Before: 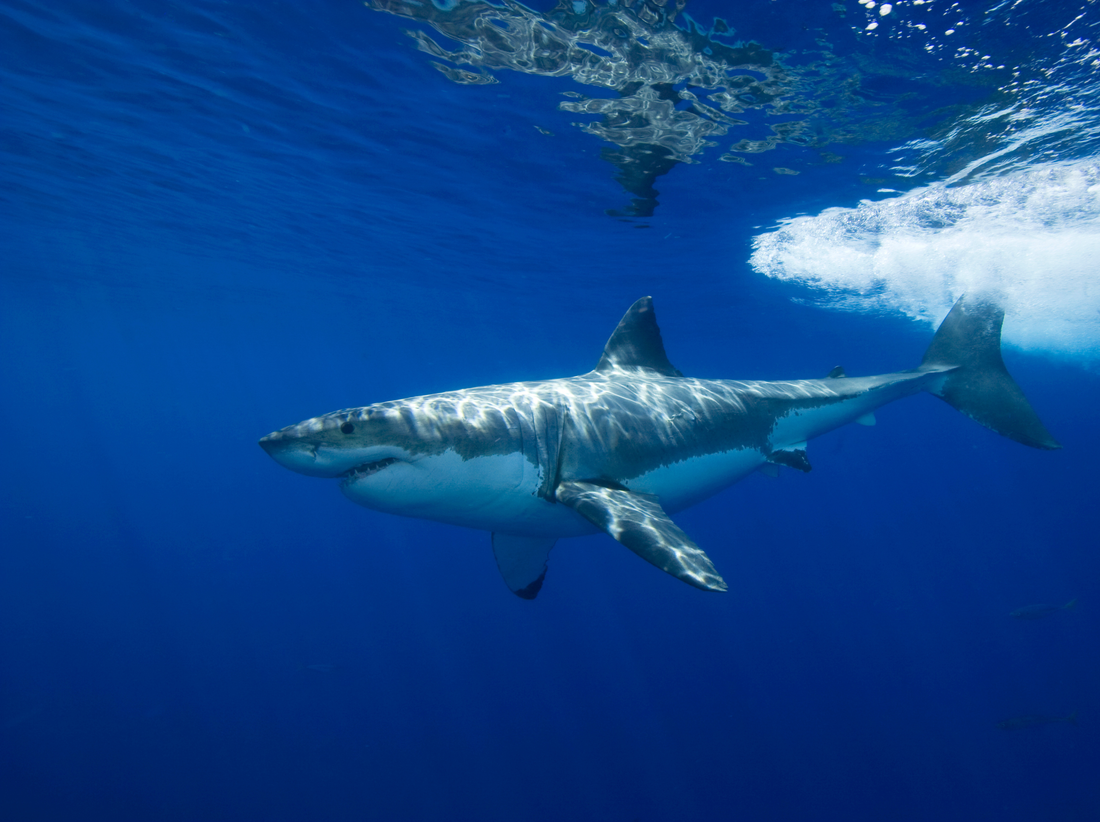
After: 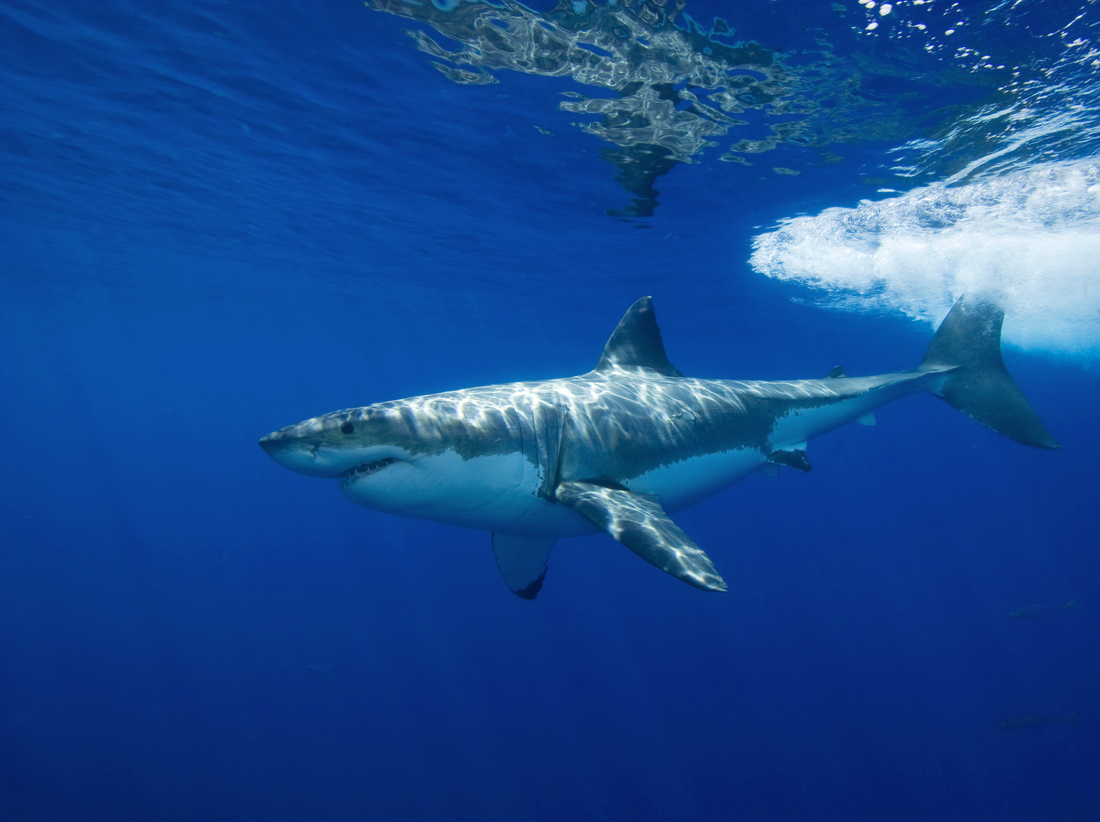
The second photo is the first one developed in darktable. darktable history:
shadows and highlights: shadows 25.54, highlights -25.45
